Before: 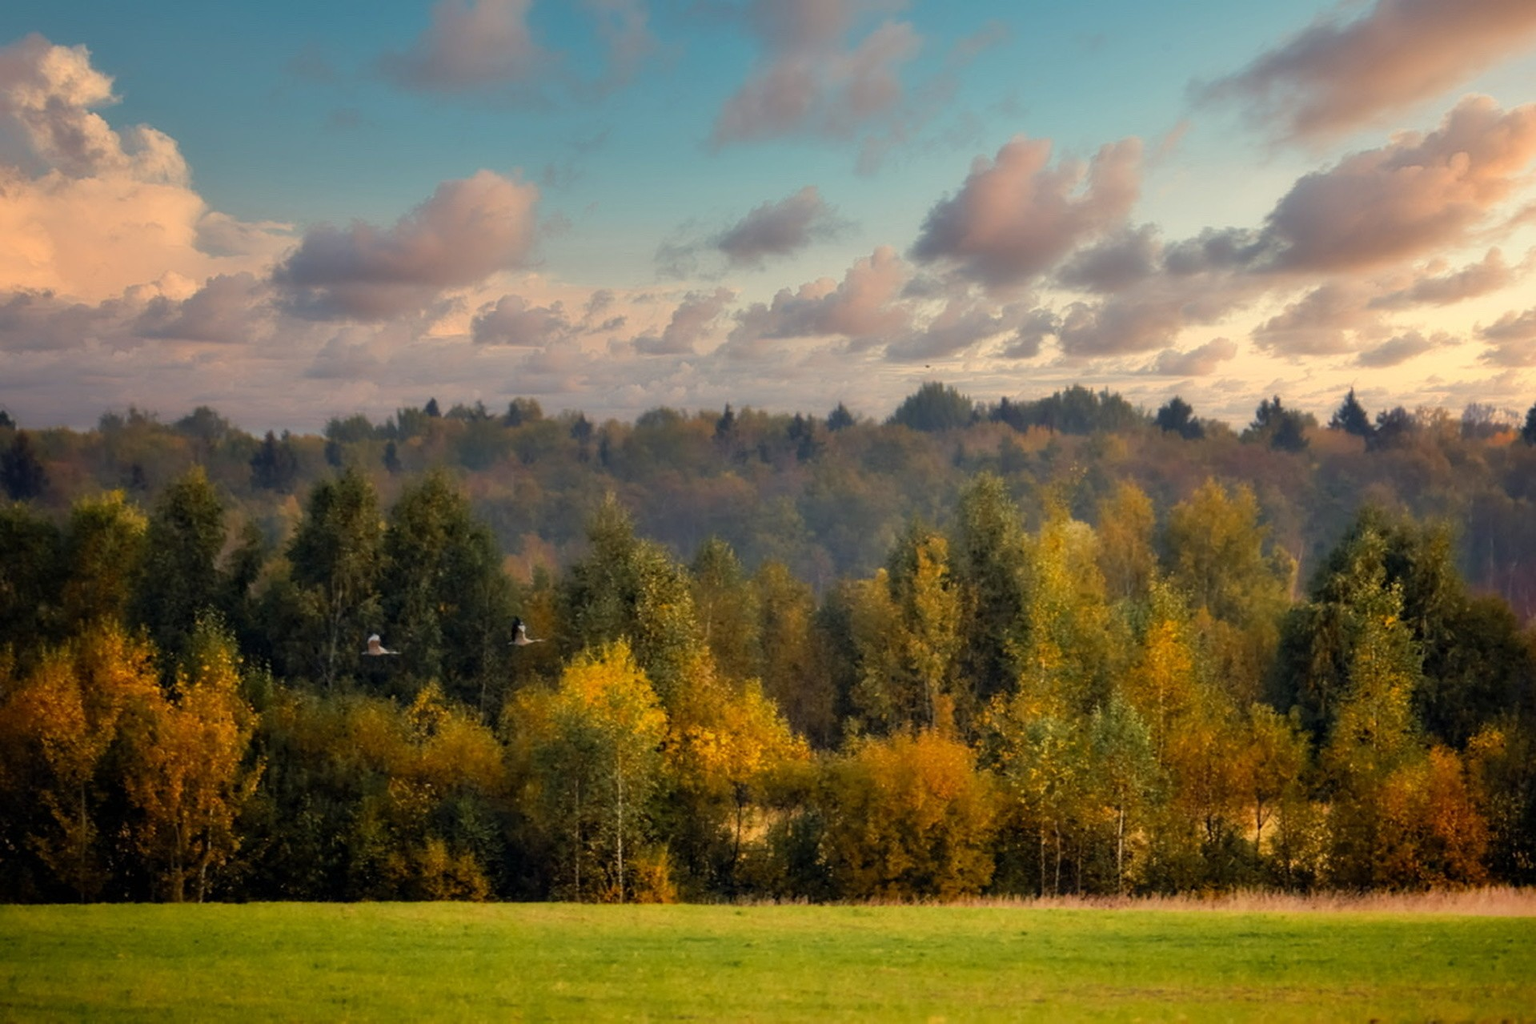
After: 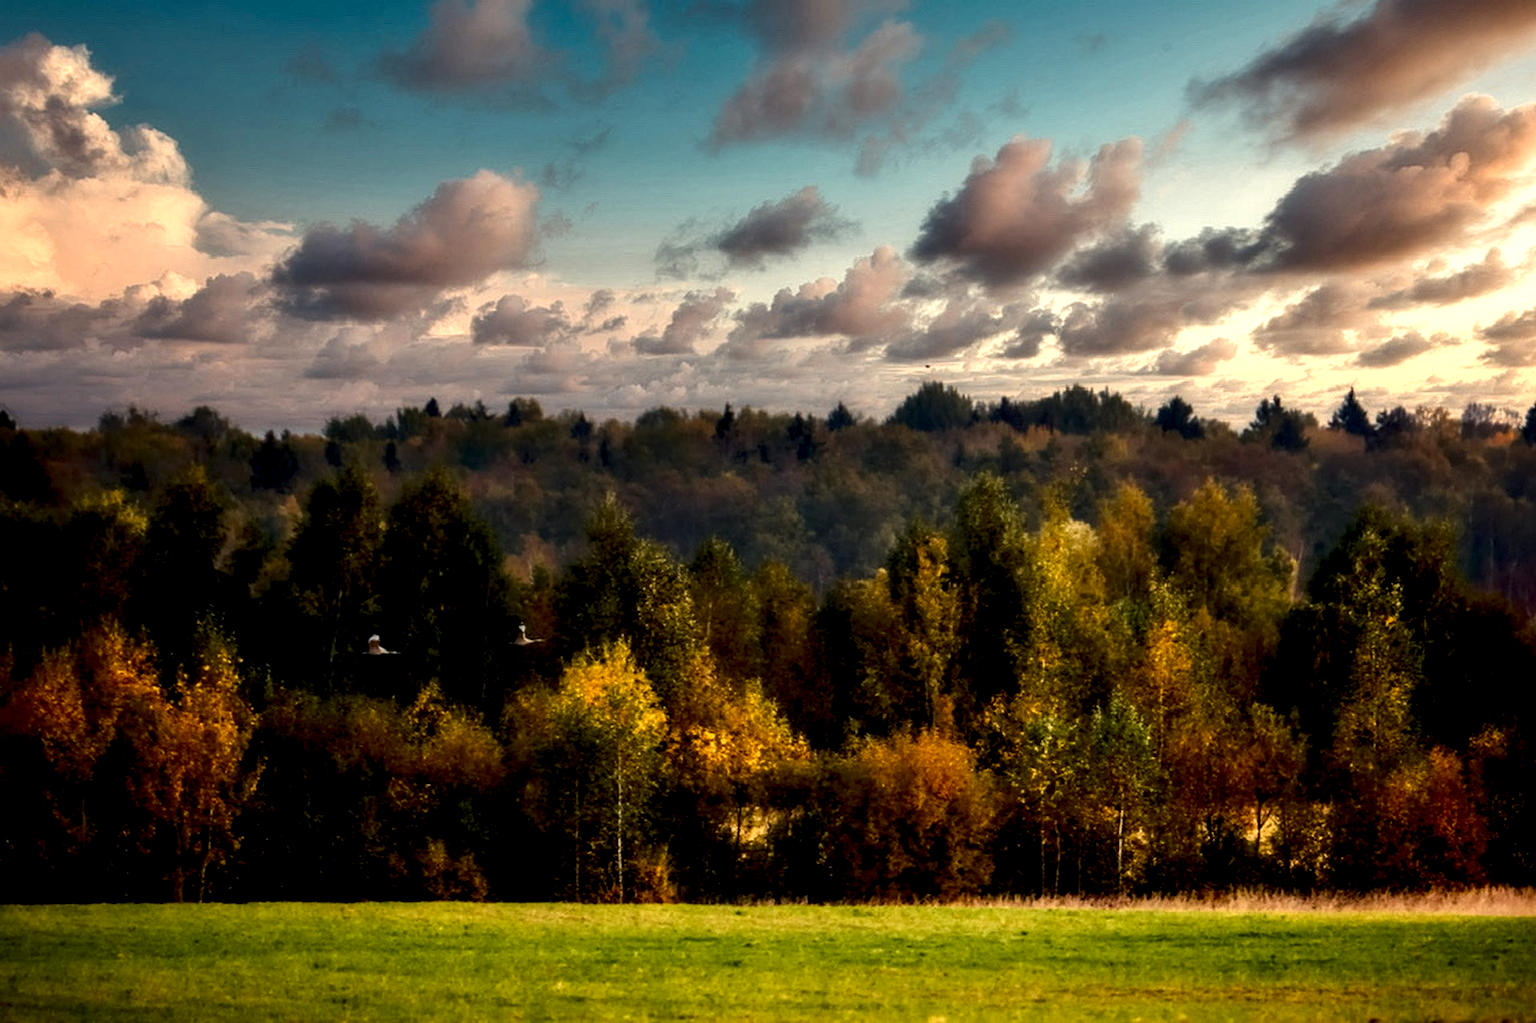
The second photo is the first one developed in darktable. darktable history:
local contrast: highlights 80%, shadows 57%, detail 174%, midtone range 0.605
contrast brightness saturation: contrast 0.126, brightness -0.241, saturation 0.144
